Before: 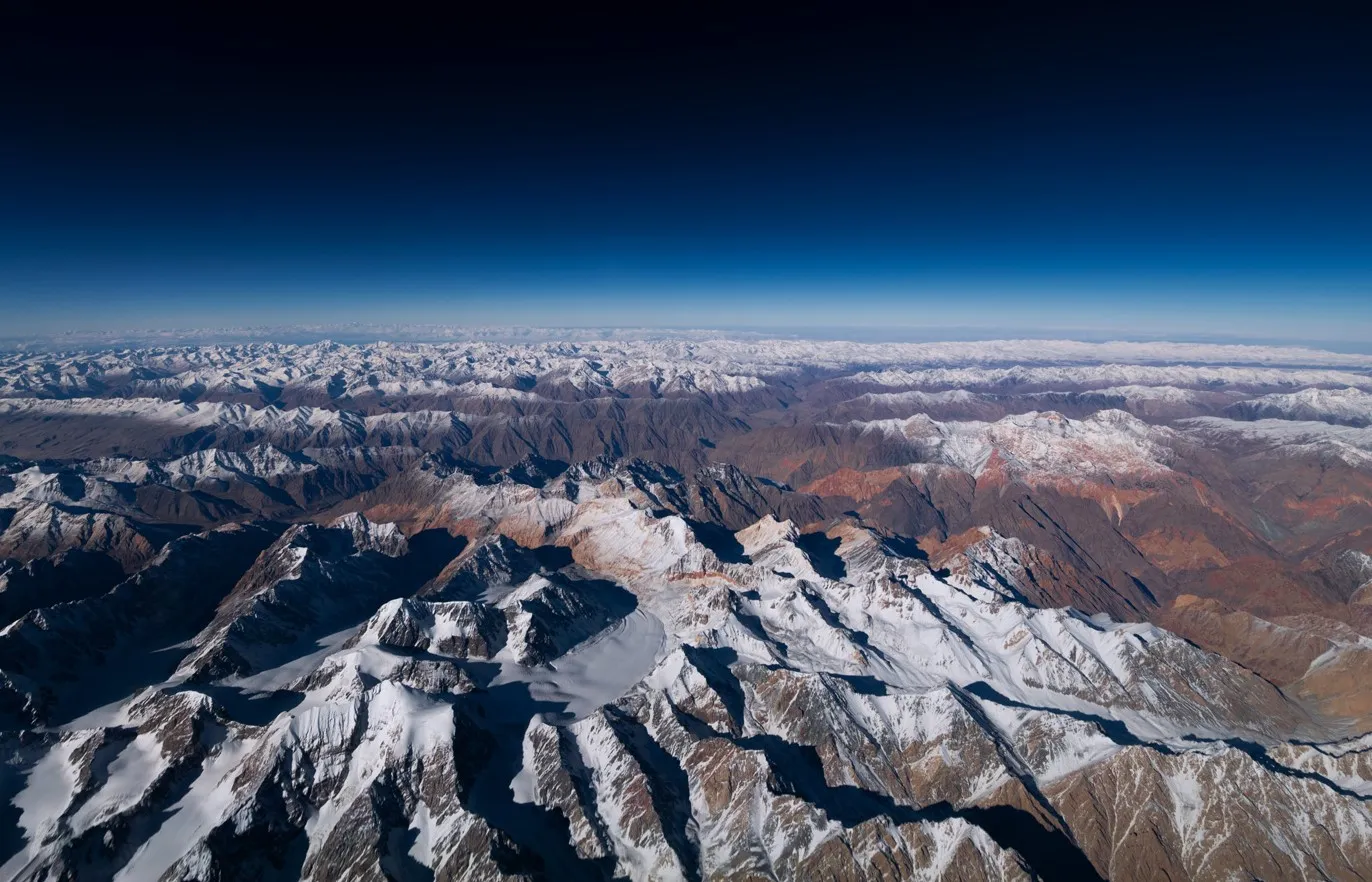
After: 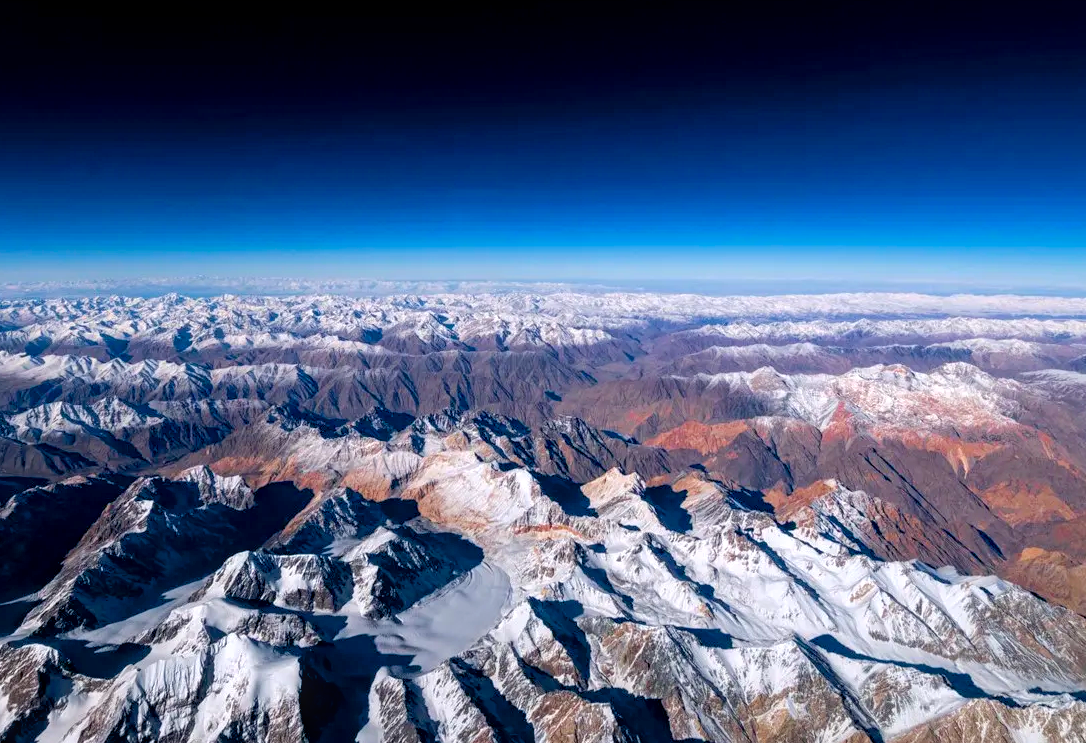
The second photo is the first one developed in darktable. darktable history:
color balance rgb: perceptual saturation grading › global saturation 25%, perceptual brilliance grading › mid-tones 10%, perceptual brilliance grading › shadows 15%, global vibrance 20%
local contrast: on, module defaults
exposure: black level correction 0.005, exposure 0.417 EV, compensate highlight preservation false
crop: left 11.225%, top 5.381%, right 9.565%, bottom 10.314%
